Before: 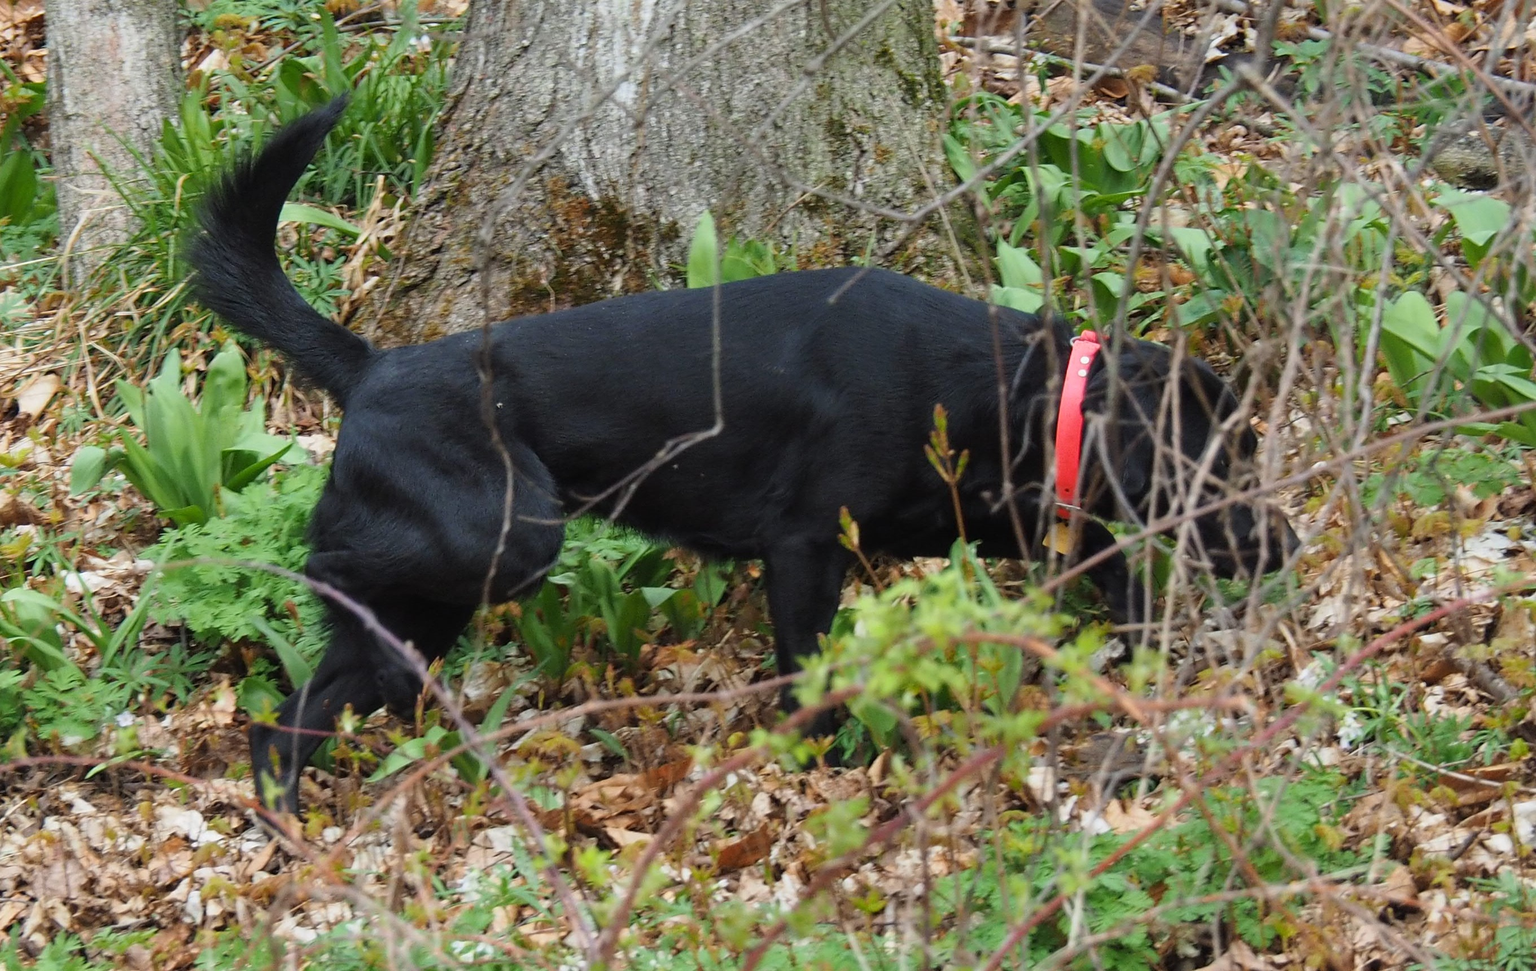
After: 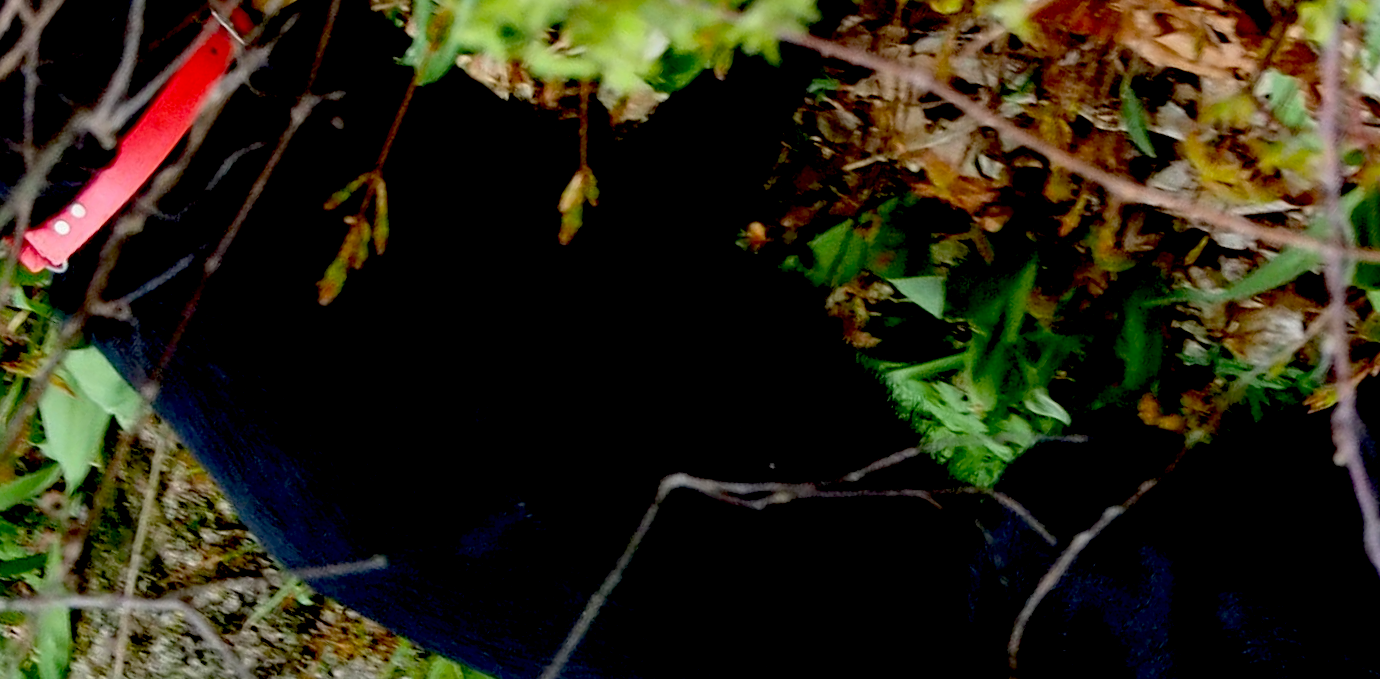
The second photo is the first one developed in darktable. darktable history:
exposure: black level correction 0.057, compensate exposure bias true, compensate highlight preservation false
crop and rotate: angle 146.91°, left 9.173%, top 15.649%, right 4.52%, bottom 17.118%
